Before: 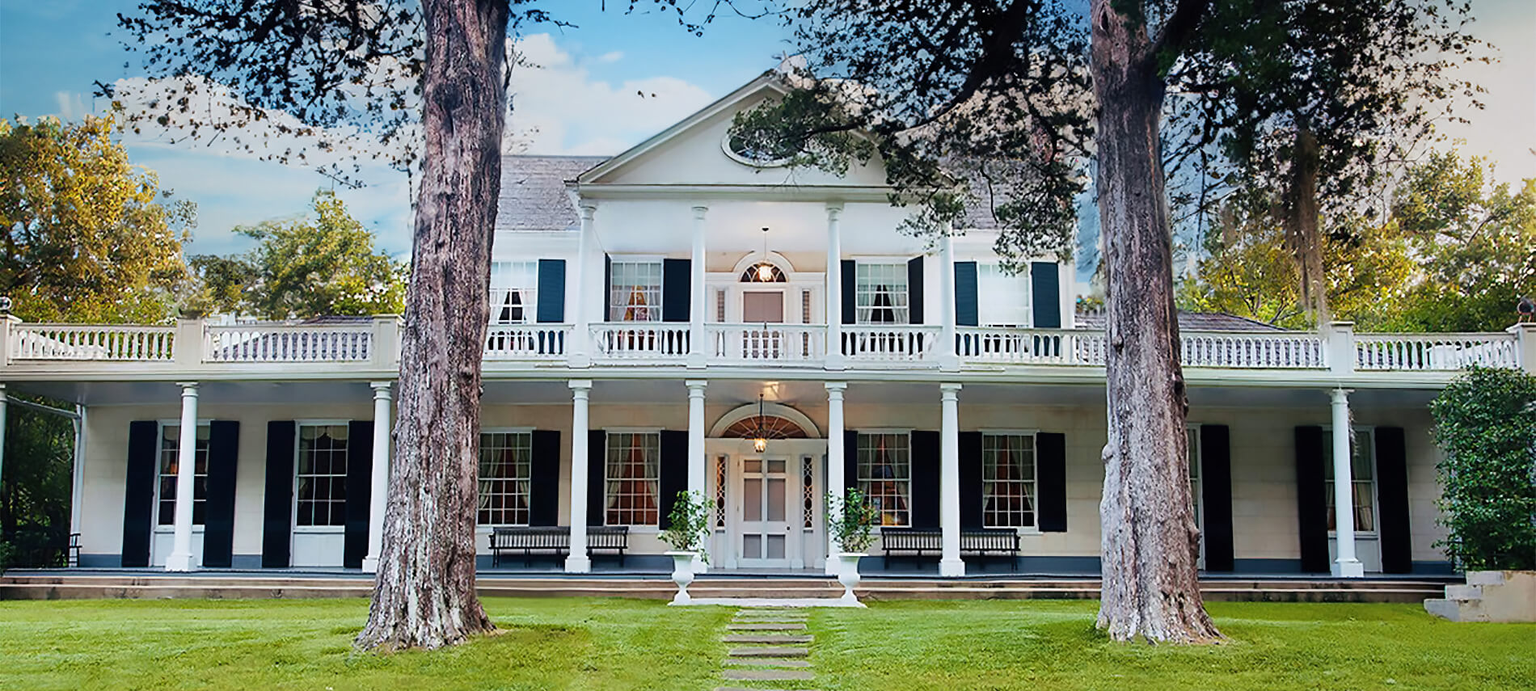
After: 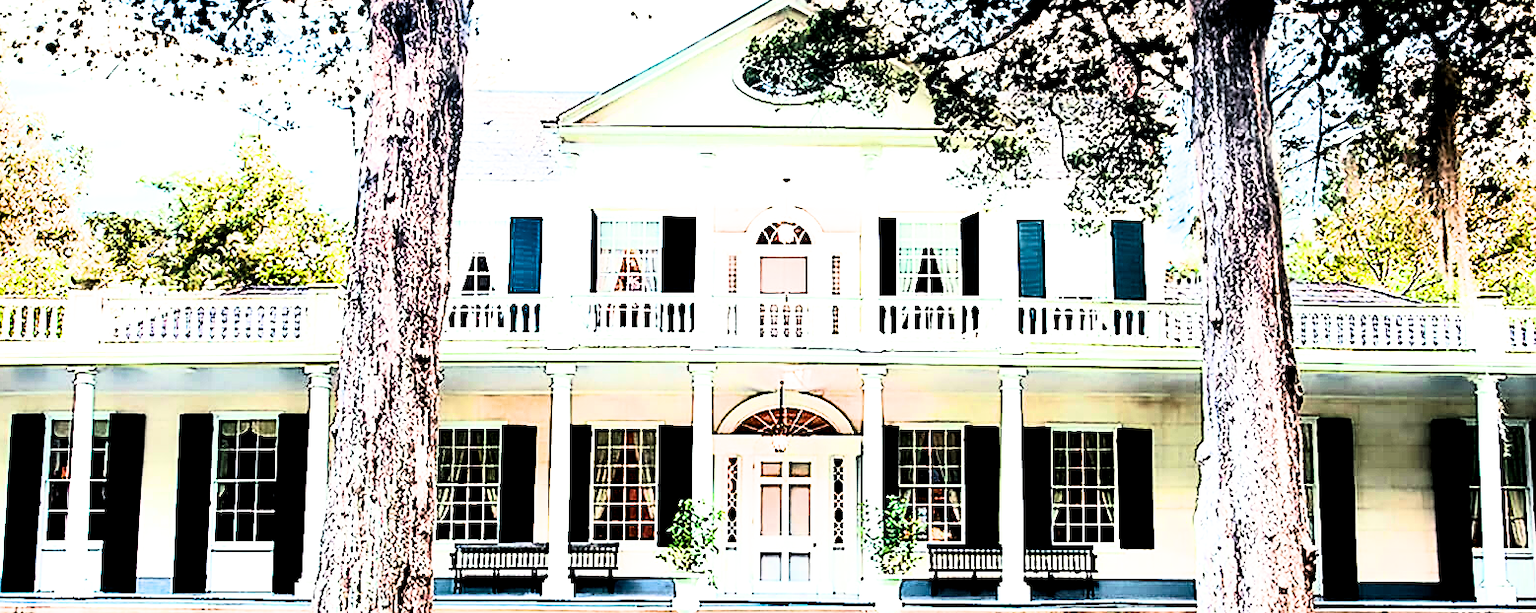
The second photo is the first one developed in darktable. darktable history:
crop: left 7.856%, top 11.836%, right 10.12%, bottom 15.387%
exposure: black level correction 0, exposure 1.1 EV, compensate exposure bias true, compensate highlight preservation false
rgb curve: curves: ch0 [(0, 0) (0.21, 0.15) (0.24, 0.21) (0.5, 0.75) (0.75, 0.96) (0.89, 0.99) (1, 1)]; ch1 [(0, 0.02) (0.21, 0.13) (0.25, 0.2) (0.5, 0.67) (0.75, 0.9) (0.89, 0.97) (1, 1)]; ch2 [(0, 0.02) (0.21, 0.13) (0.25, 0.2) (0.5, 0.67) (0.75, 0.9) (0.89, 0.97) (1, 1)], compensate middle gray true
sharpen: on, module defaults
shadows and highlights: shadows 52.42, soften with gaussian
filmic rgb: black relative exposure -3.64 EV, white relative exposure 2.44 EV, hardness 3.29
white balance: red 1.029, blue 0.92
contrast brightness saturation: contrast 0.12, brightness -0.12, saturation 0.2
